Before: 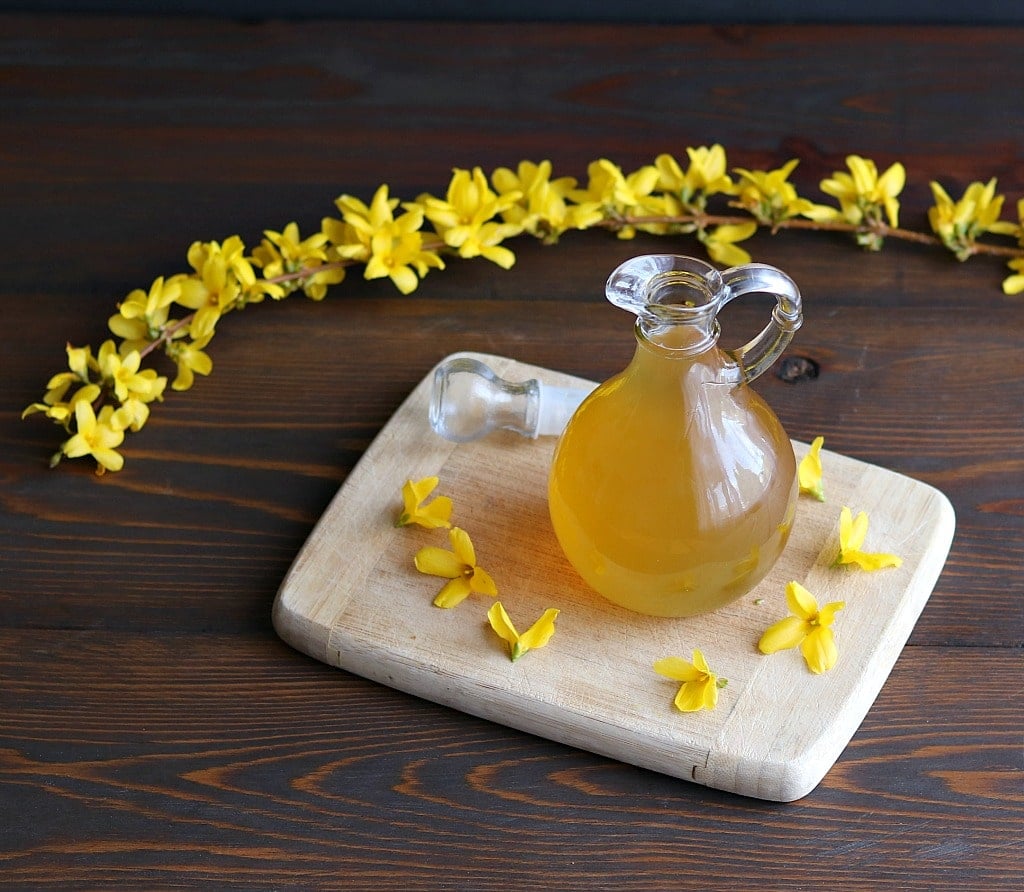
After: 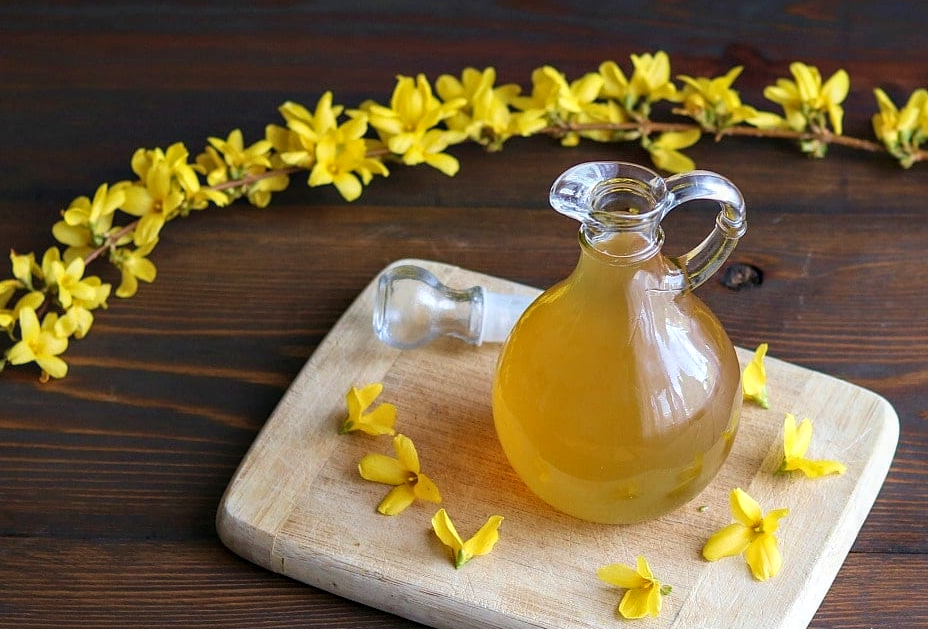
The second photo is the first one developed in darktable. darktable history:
local contrast: on, module defaults
crop: left 5.527%, top 10.463%, right 3.772%, bottom 18.953%
velvia: on, module defaults
